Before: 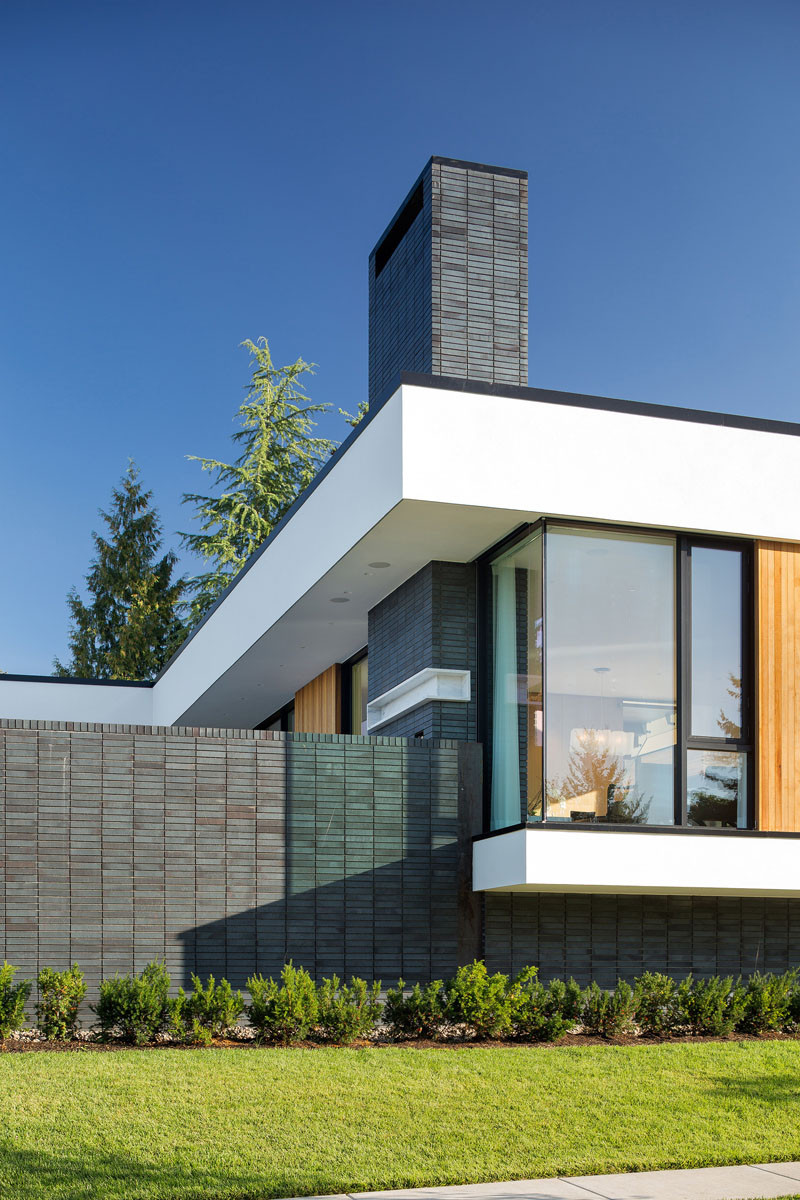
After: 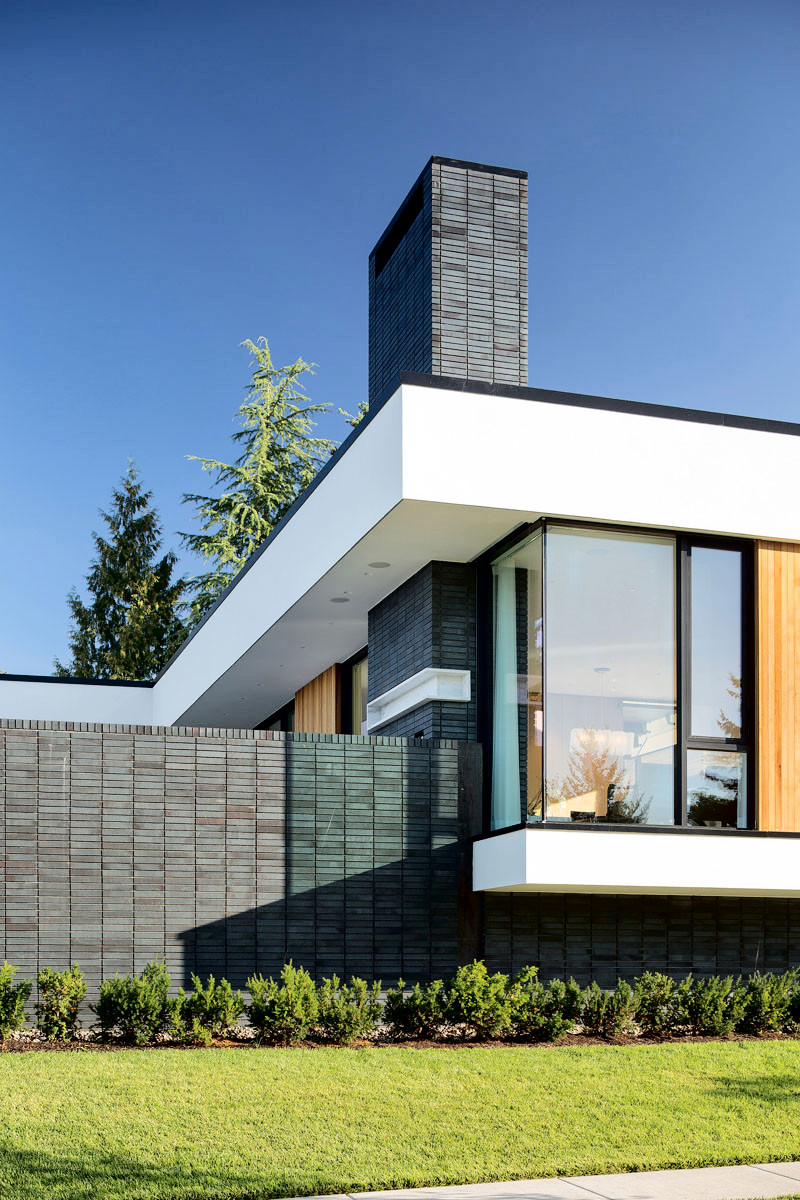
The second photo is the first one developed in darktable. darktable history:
tone curve: curves: ch0 [(0, 0) (0.003, 0) (0.011, 0.001) (0.025, 0.003) (0.044, 0.005) (0.069, 0.012) (0.1, 0.023) (0.136, 0.039) (0.177, 0.088) (0.224, 0.15) (0.277, 0.24) (0.335, 0.337) (0.399, 0.437) (0.468, 0.535) (0.543, 0.629) (0.623, 0.71) (0.709, 0.782) (0.801, 0.856) (0.898, 0.94) (1, 1)], color space Lab, independent channels, preserve colors none
